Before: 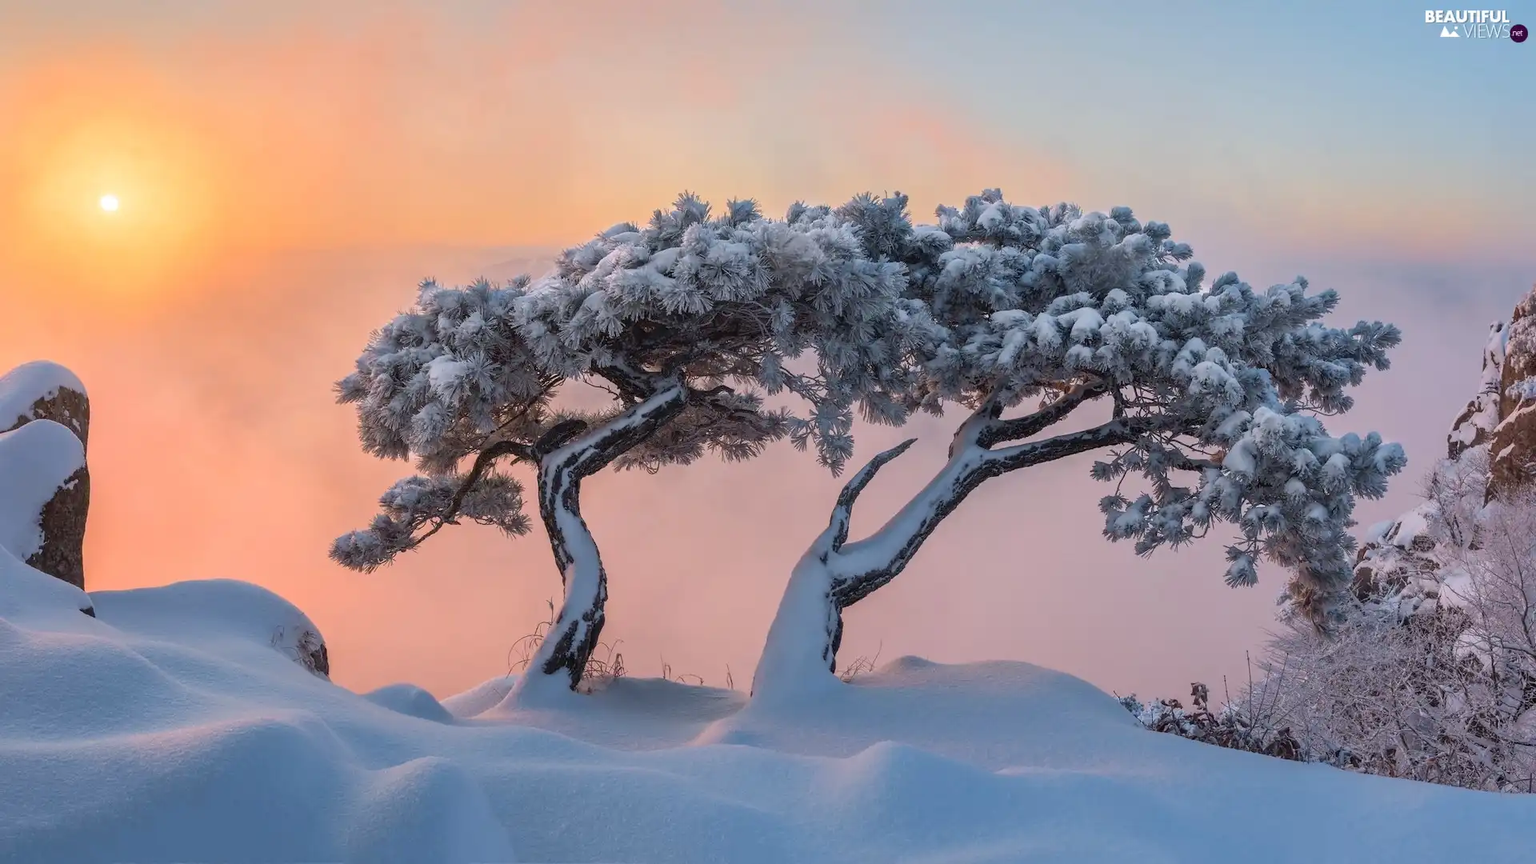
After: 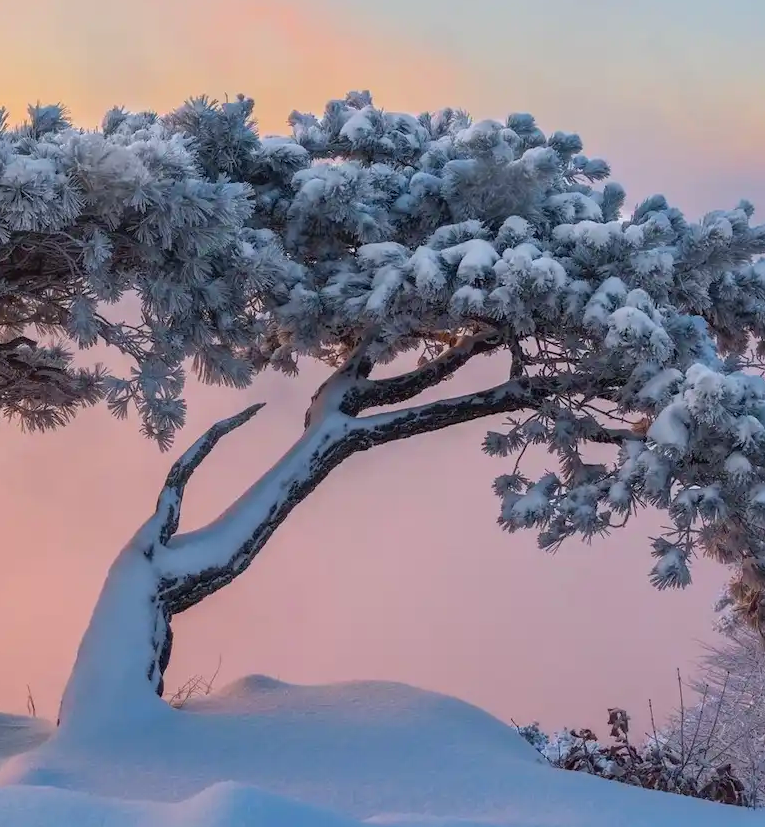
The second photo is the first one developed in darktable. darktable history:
color balance rgb: shadows lift › hue 85.14°, perceptual saturation grading › global saturation 30.174%
crop: left 45.891%, top 13.493%, right 14.215%, bottom 9.867%
